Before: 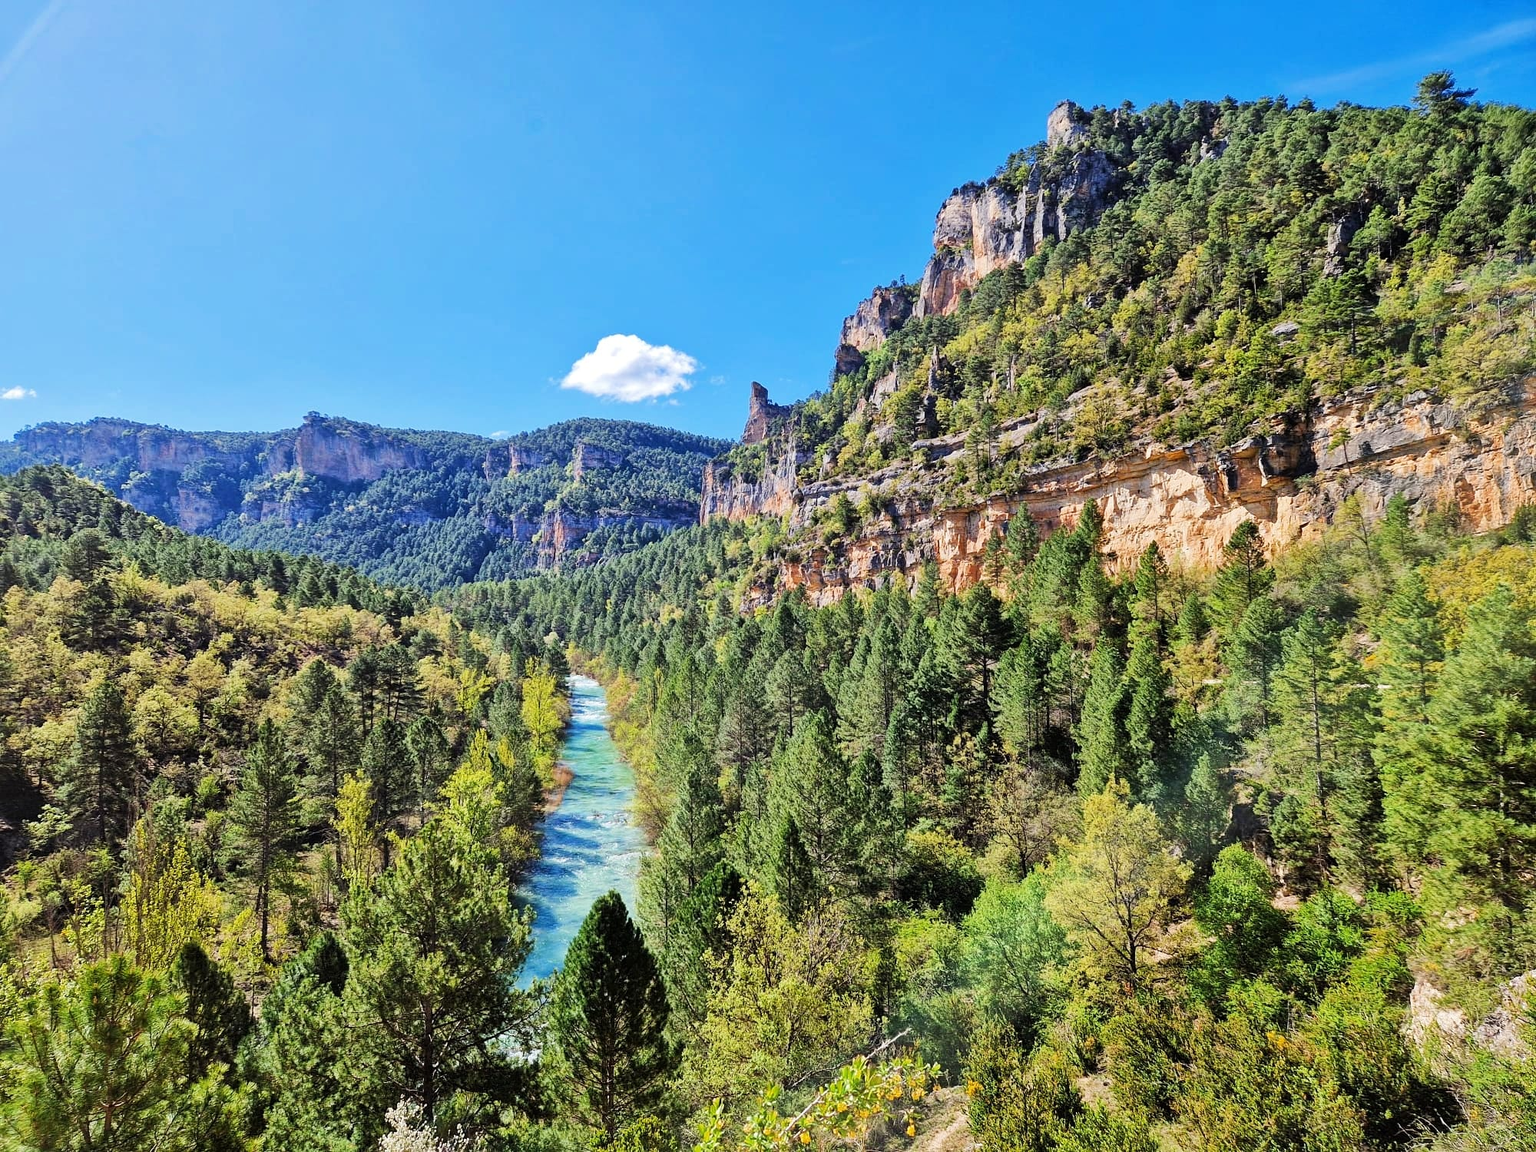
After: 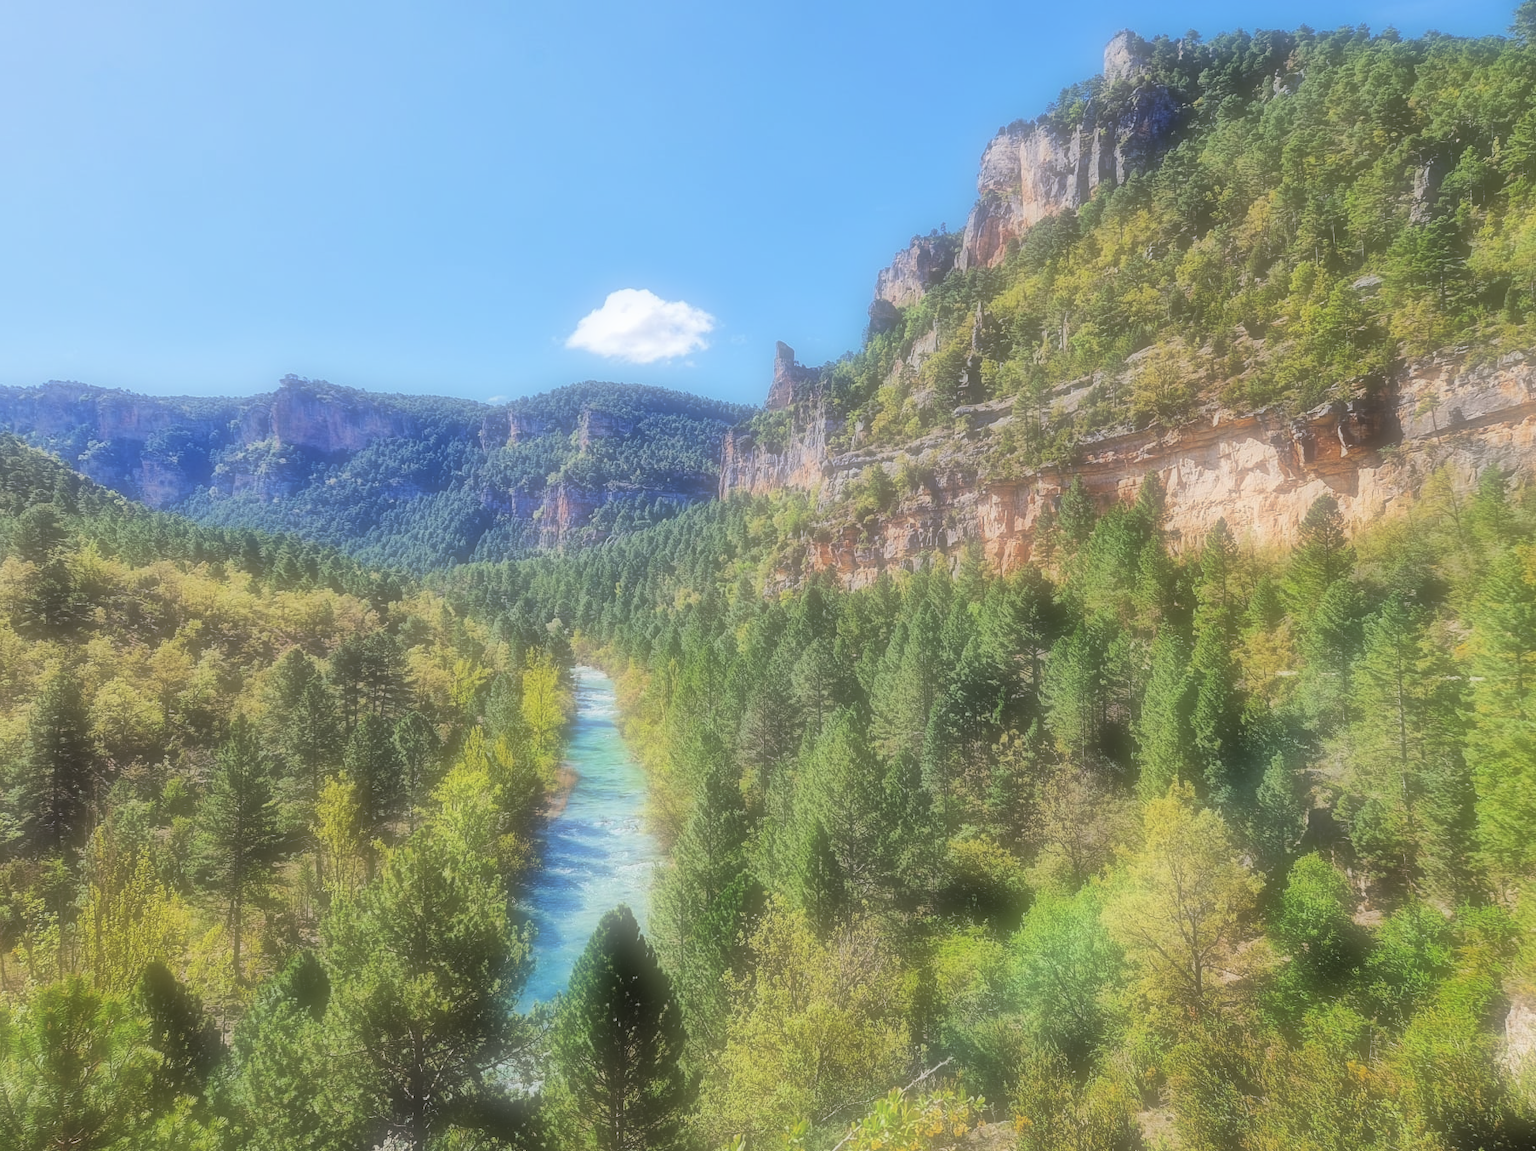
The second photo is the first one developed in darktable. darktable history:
crop: left 3.305%, top 6.436%, right 6.389%, bottom 3.258%
soften: on, module defaults
